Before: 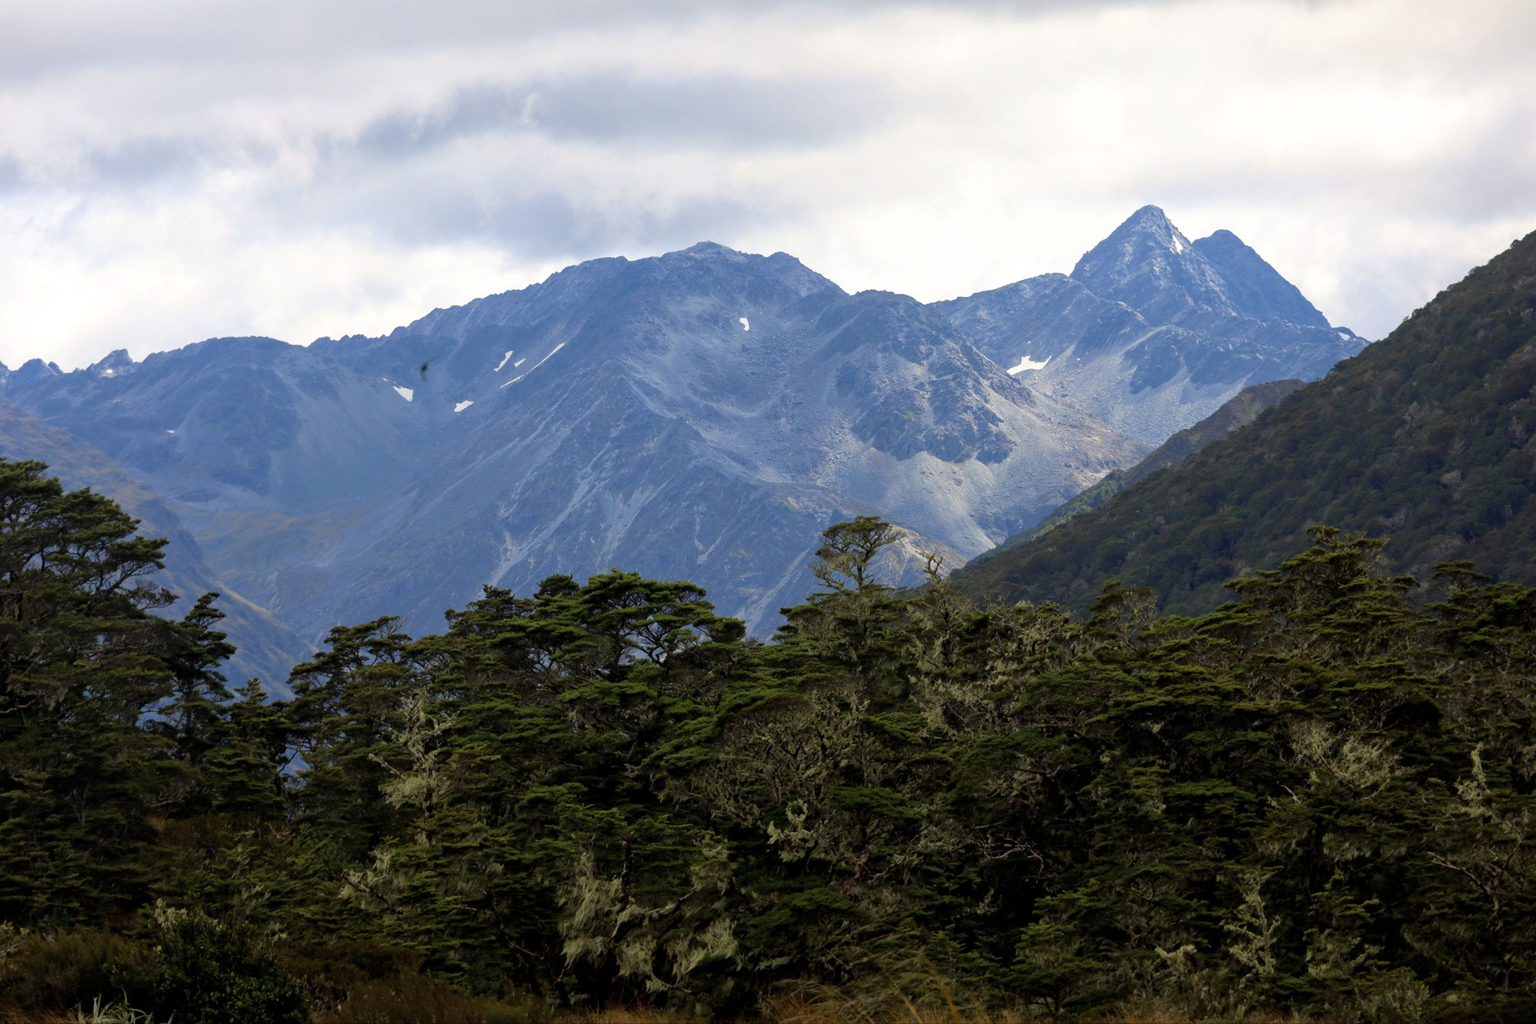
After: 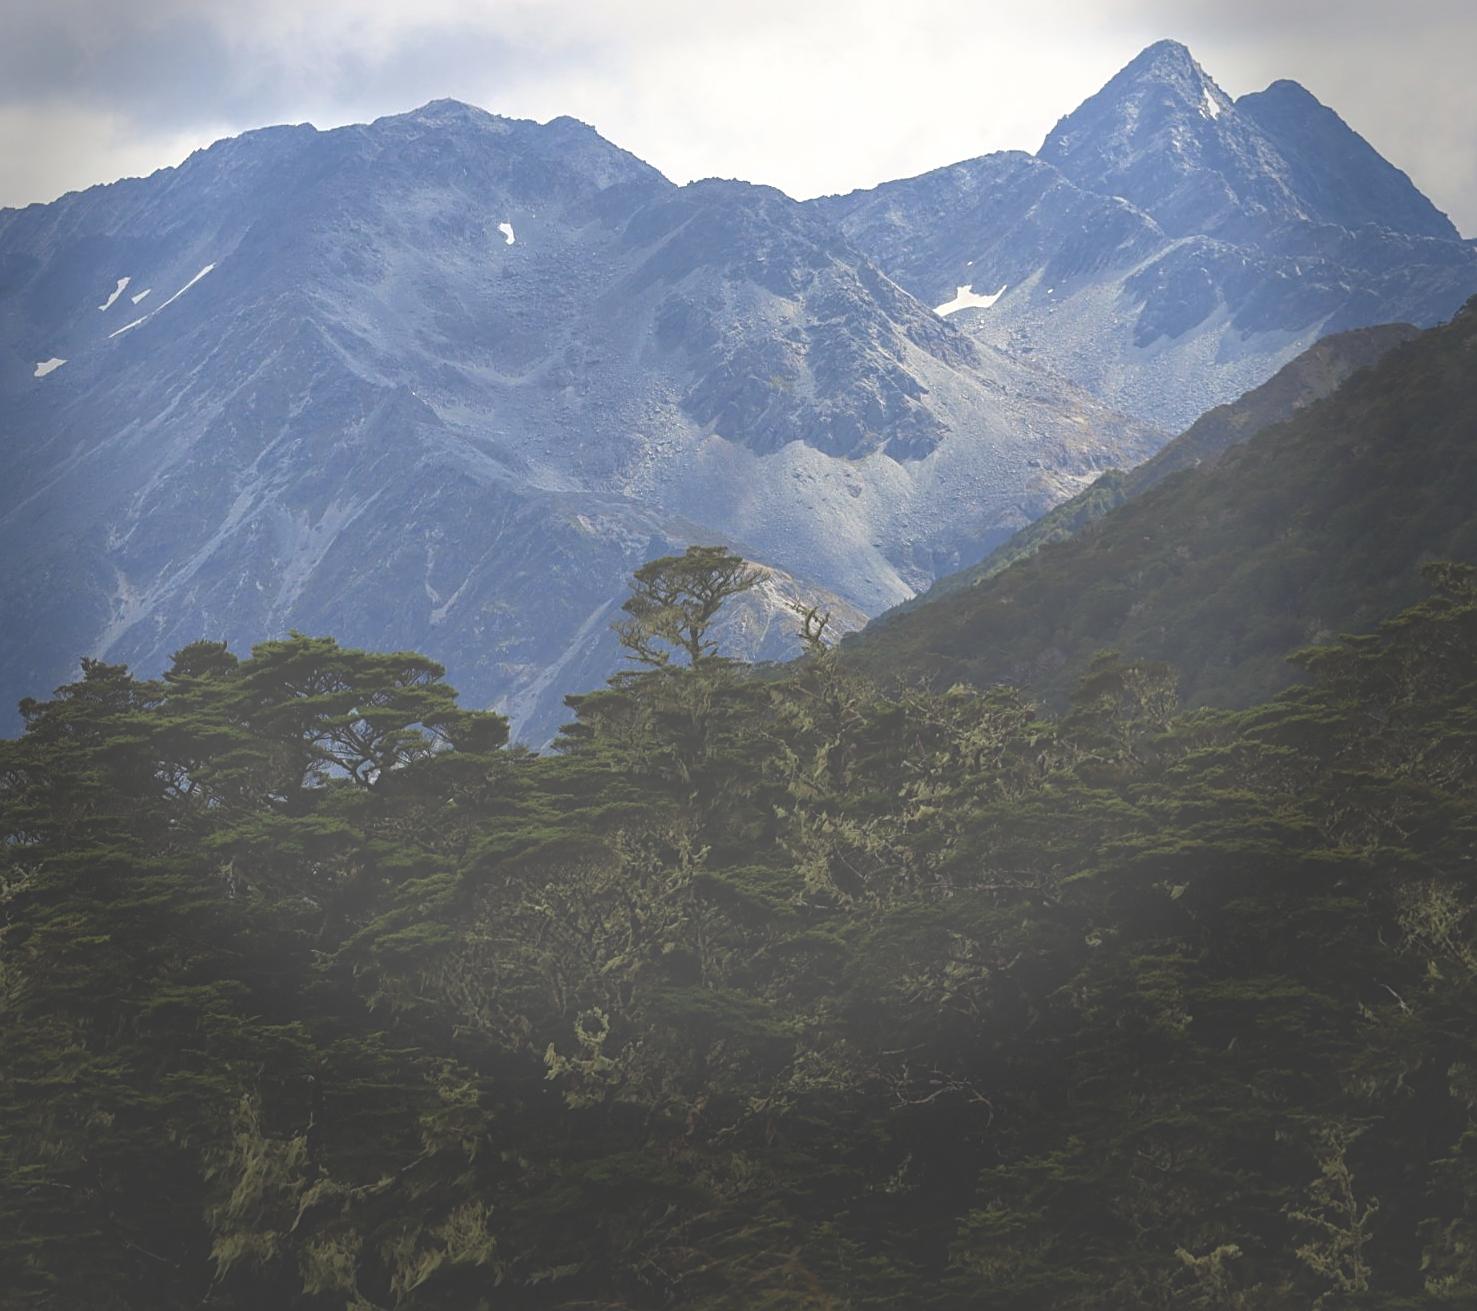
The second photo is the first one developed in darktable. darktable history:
sharpen: on, module defaults
crop and rotate: left 28.256%, top 17.734%, right 12.656%, bottom 3.573%
exposure: black level correction -0.087, compensate highlight preservation false
vignetting: fall-off start 68.33%, fall-off radius 30%, saturation 0.042, center (-0.066, -0.311), width/height ratio 0.992, shape 0.85, dithering 8-bit output
